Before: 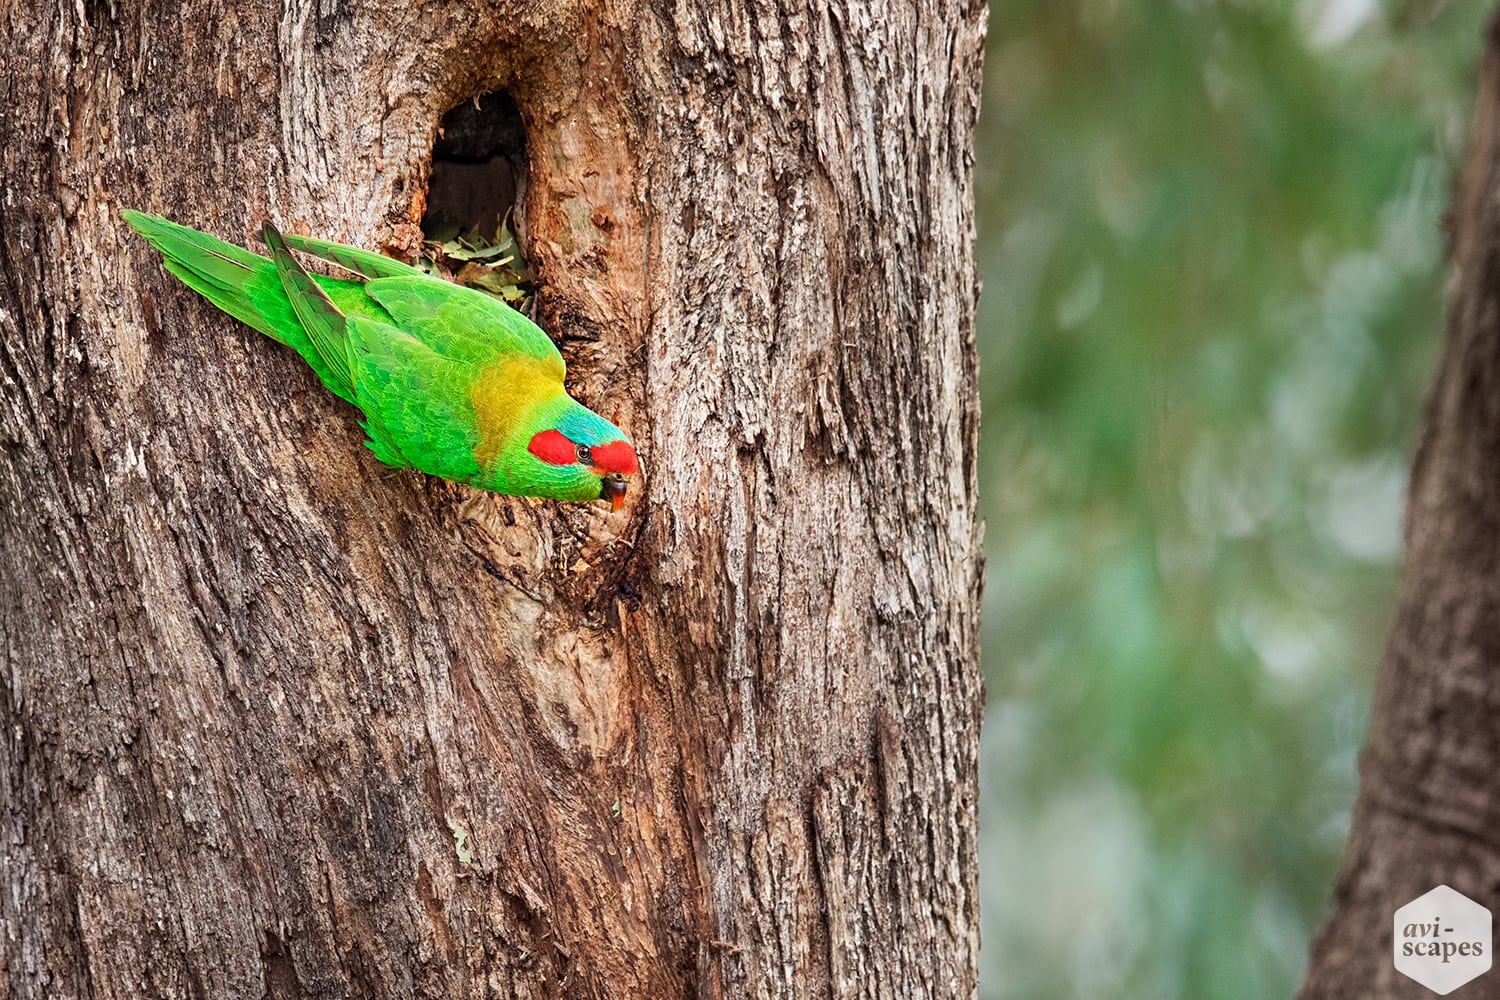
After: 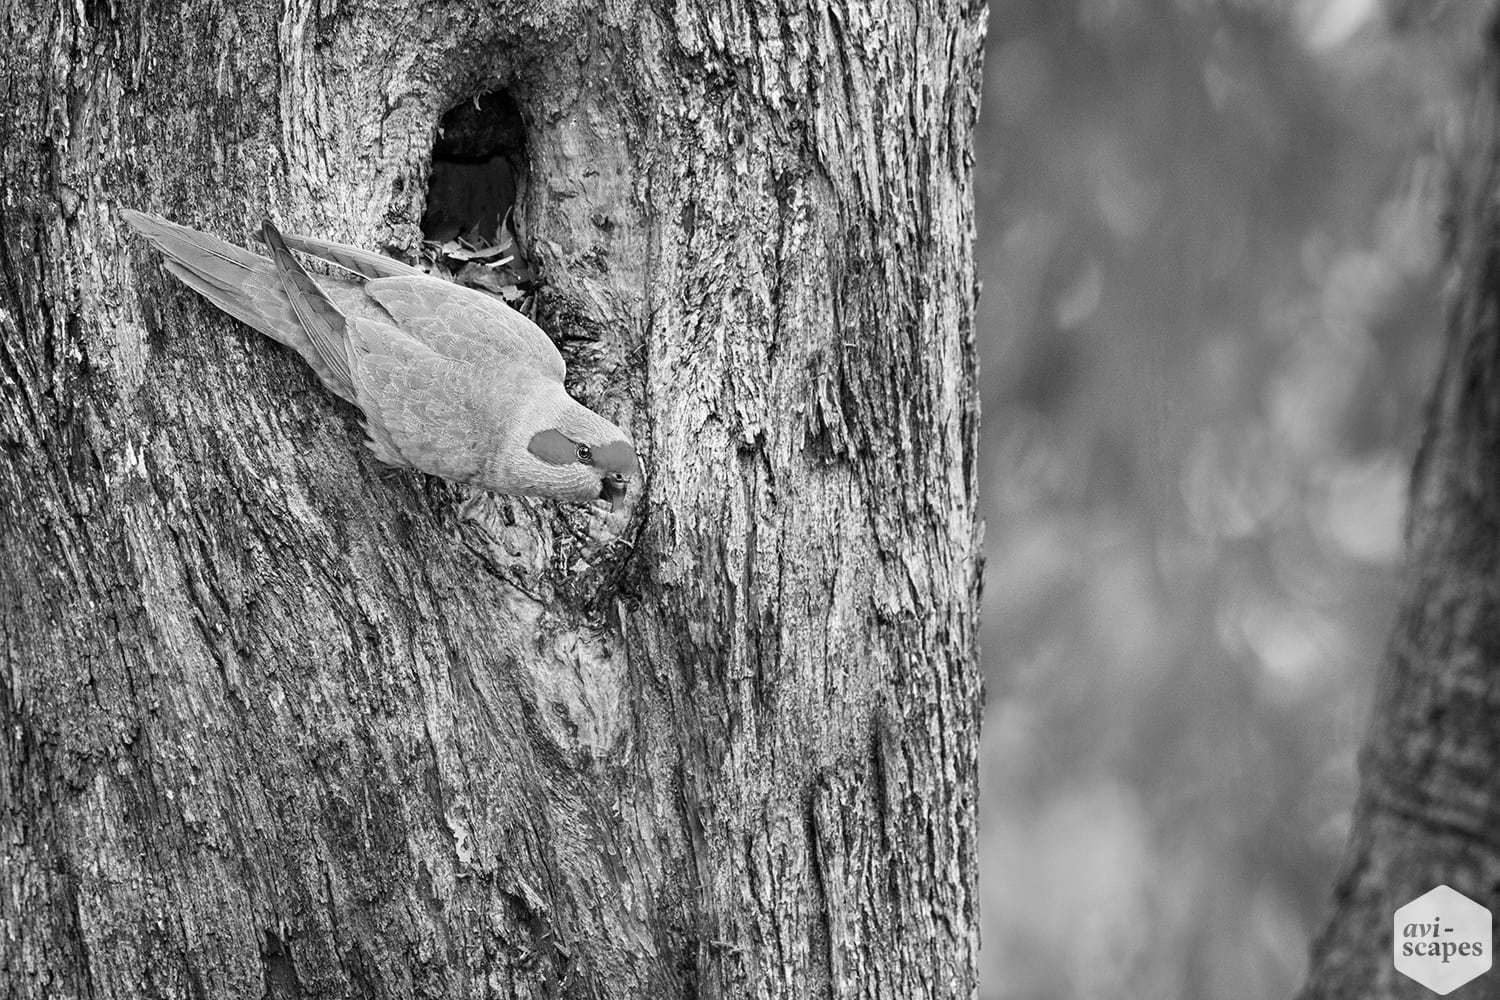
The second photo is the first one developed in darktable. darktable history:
white balance: red 1.009, blue 1.027
contrast brightness saturation: saturation -1
